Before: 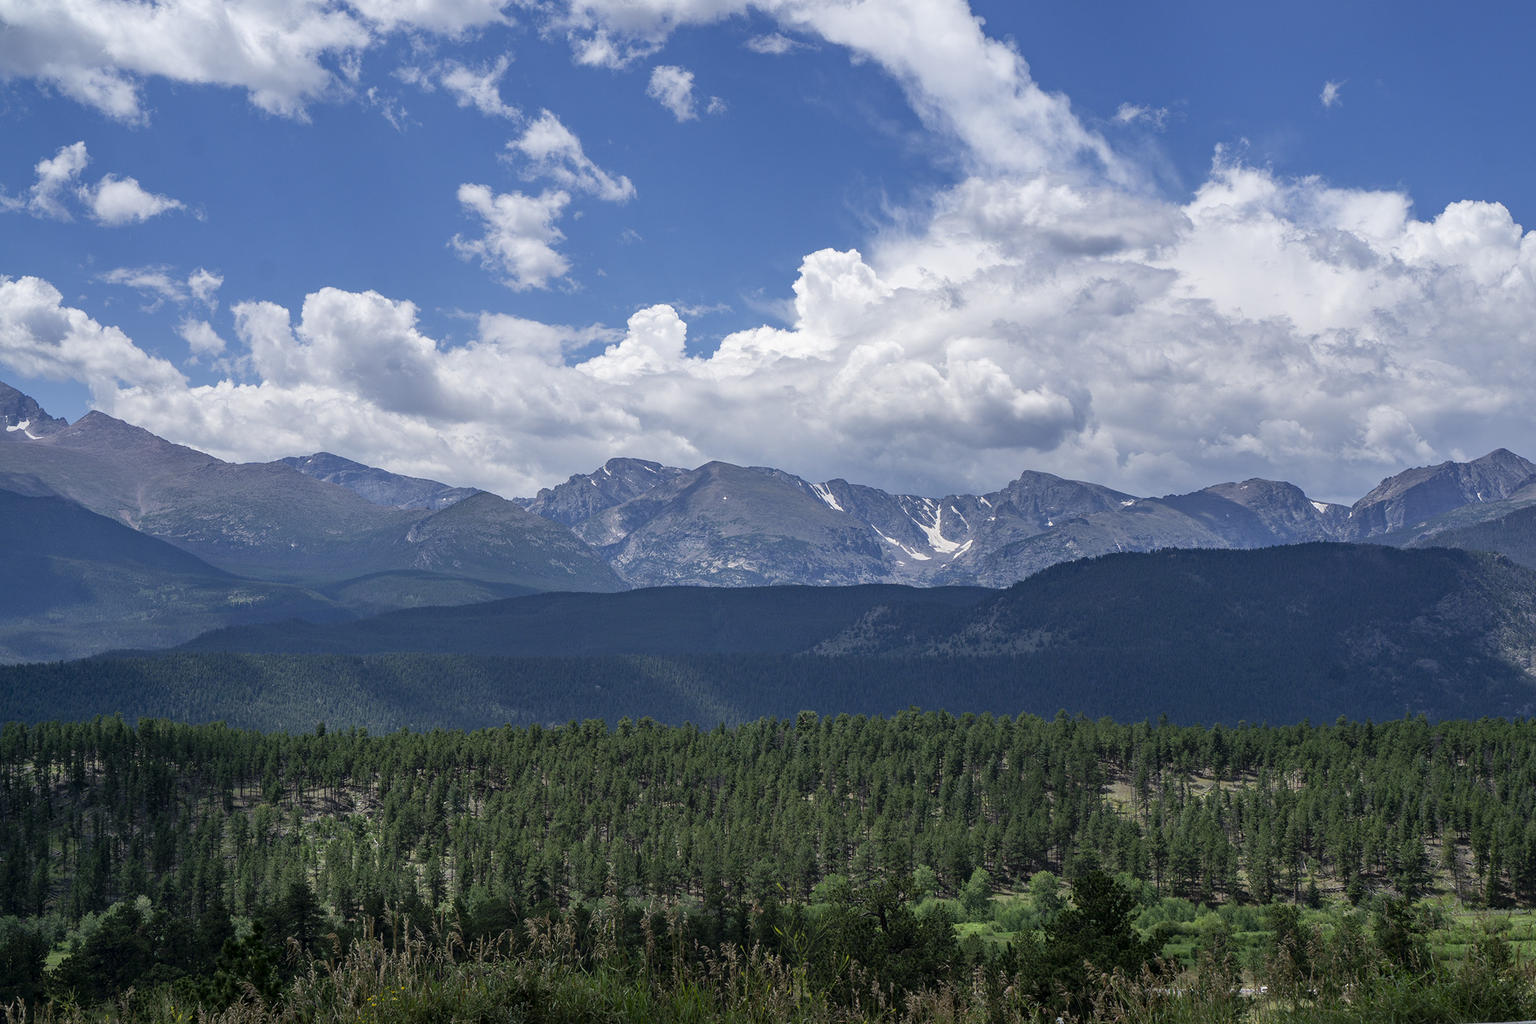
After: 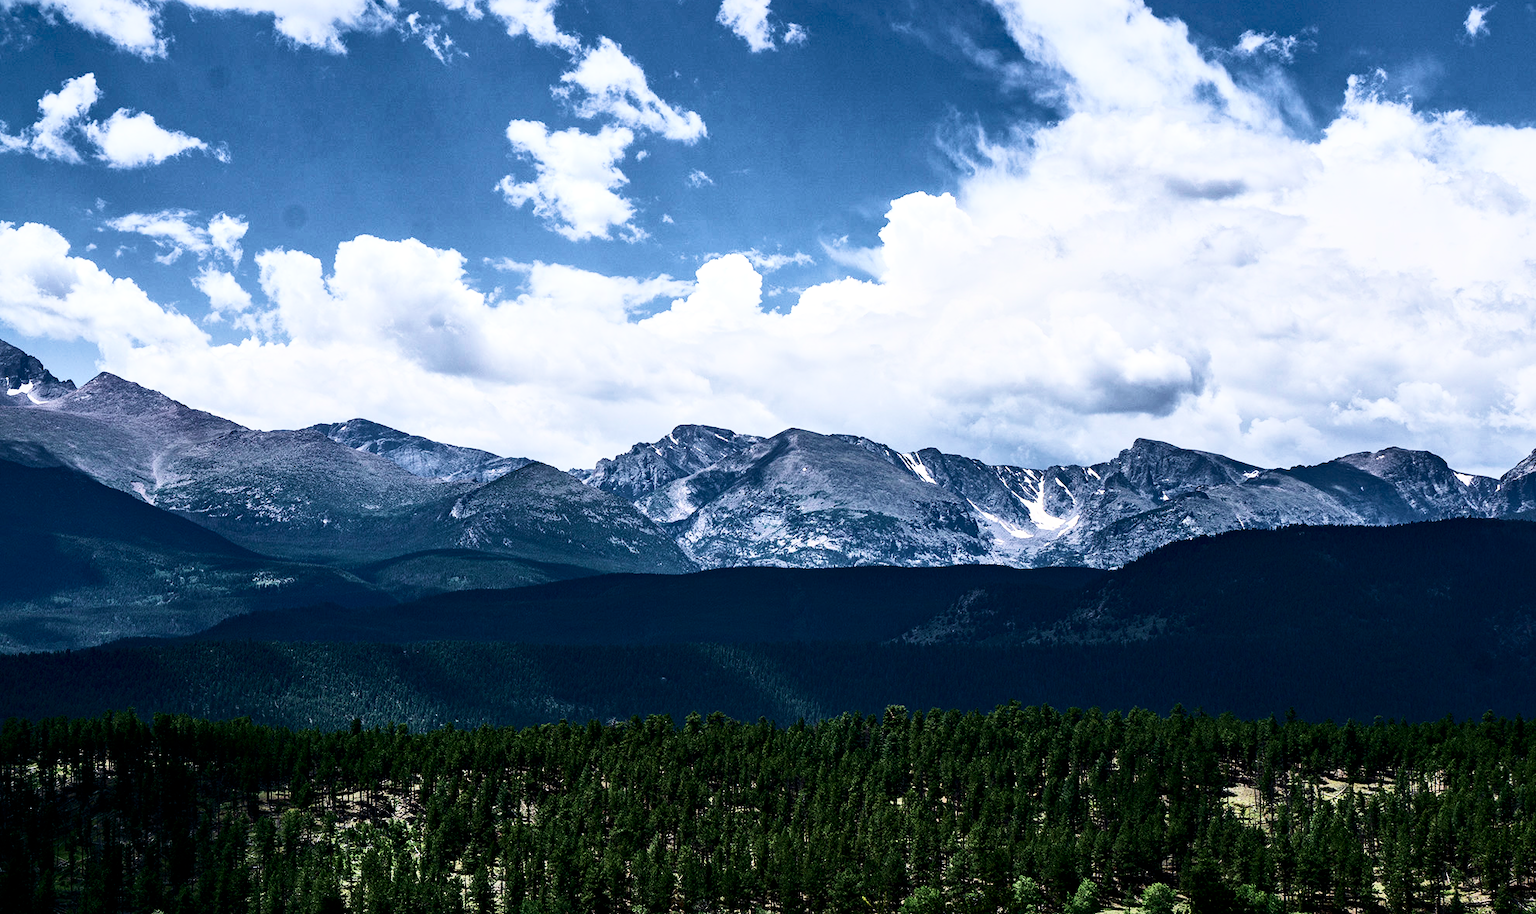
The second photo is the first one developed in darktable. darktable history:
color correction: highlights b* 0.06
local contrast: mode bilateral grid, contrast 20, coarseness 51, detail 141%, midtone range 0.2
contrast brightness saturation: contrast 0.925, brightness 0.202
crop: top 7.422%, right 9.82%, bottom 12.022%
filmic rgb: black relative exposure -6.2 EV, white relative exposure 6.96 EV, hardness 2.27
velvia: strength 44.92%
